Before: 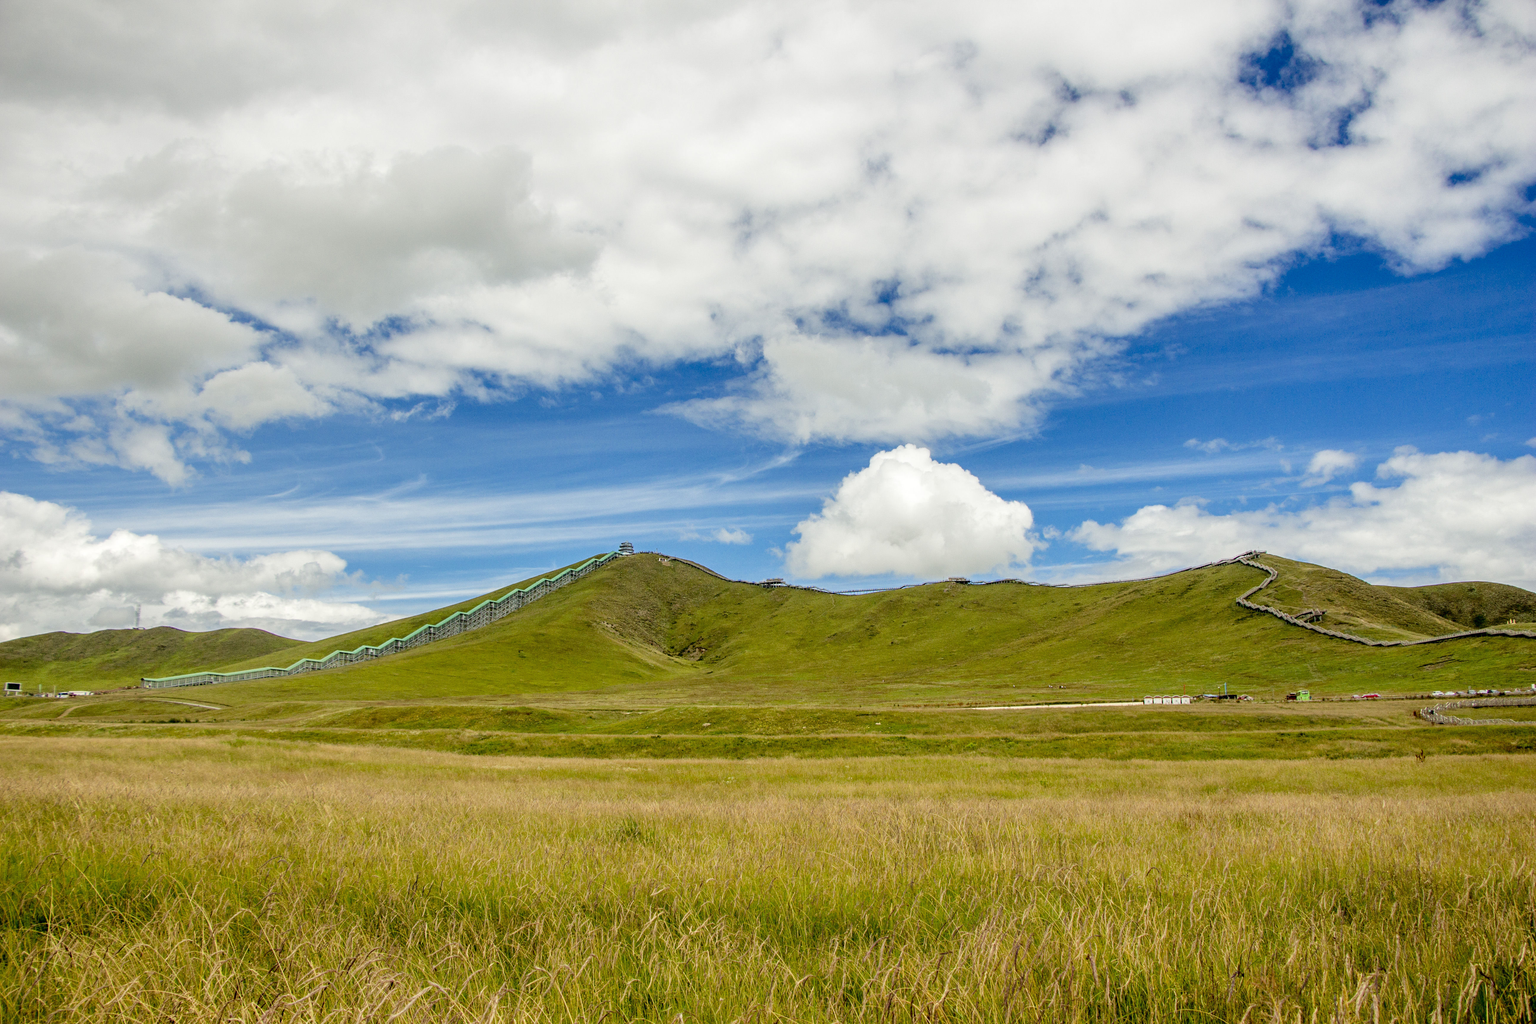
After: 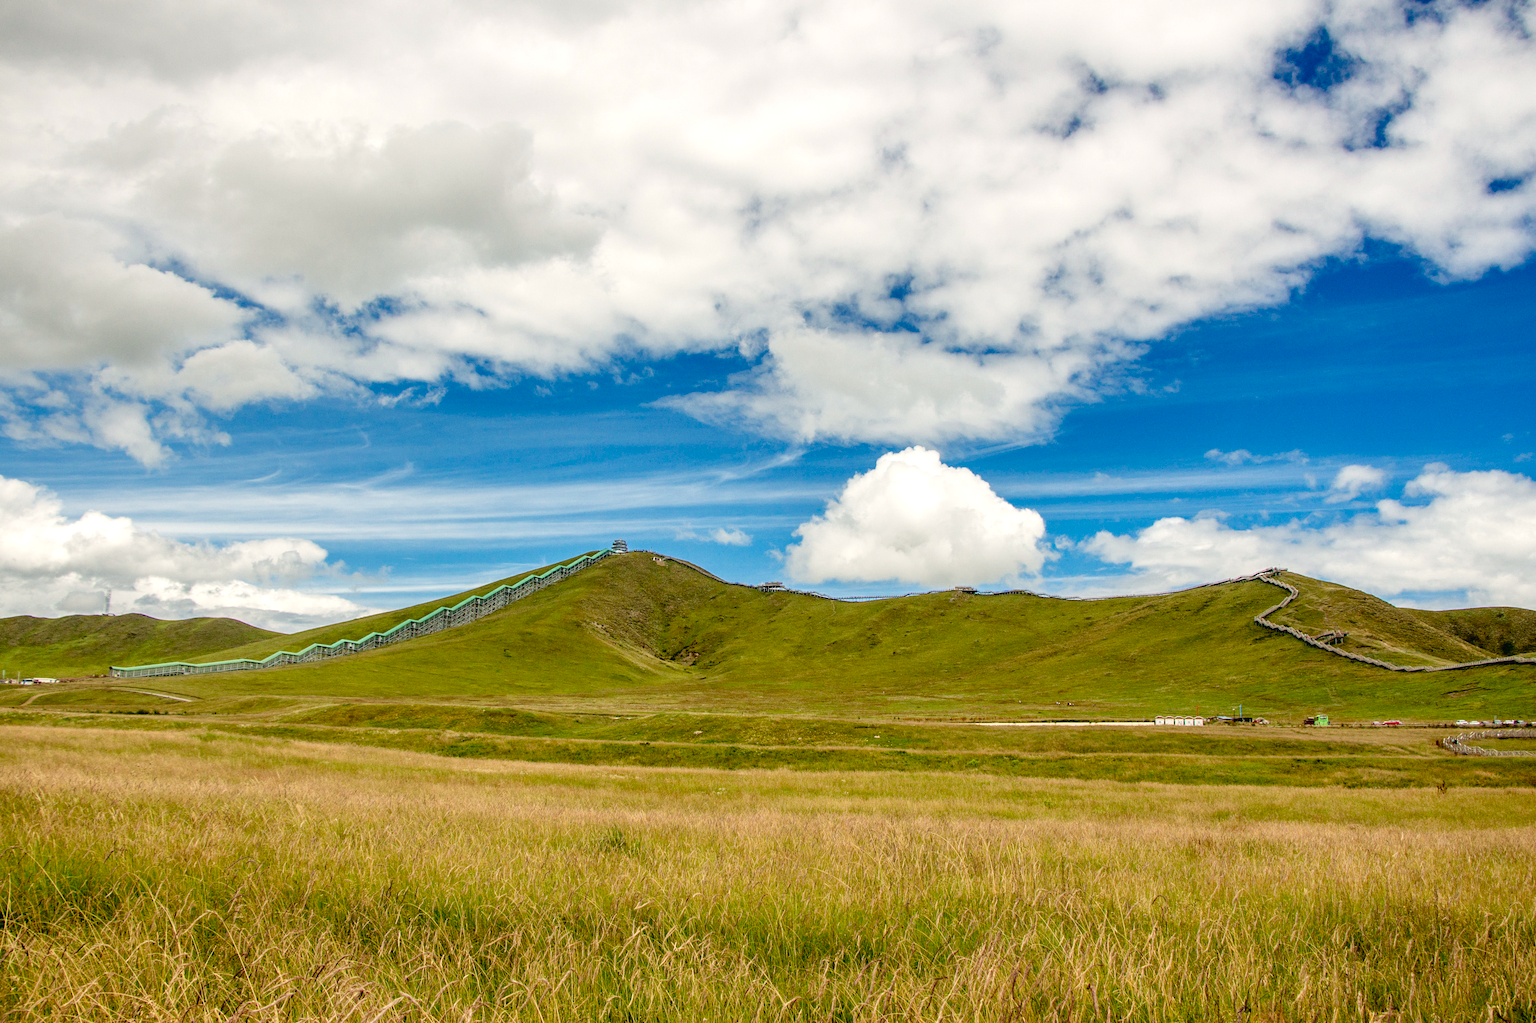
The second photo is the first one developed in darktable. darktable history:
crop and rotate: angle -1.69°
color balance rgb: shadows lift › chroma 1%, shadows lift › hue 28.8°, power › hue 60°, highlights gain › chroma 1%, highlights gain › hue 60°, global offset › luminance 0.25%, perceptual saturation grading › highlights -20%, perceptual saturation grading › shadows 20%, perceptual brilliance grading › highlights 5%, perceptual brilliance grading › shadows -10%, global vibrance 19.67%
